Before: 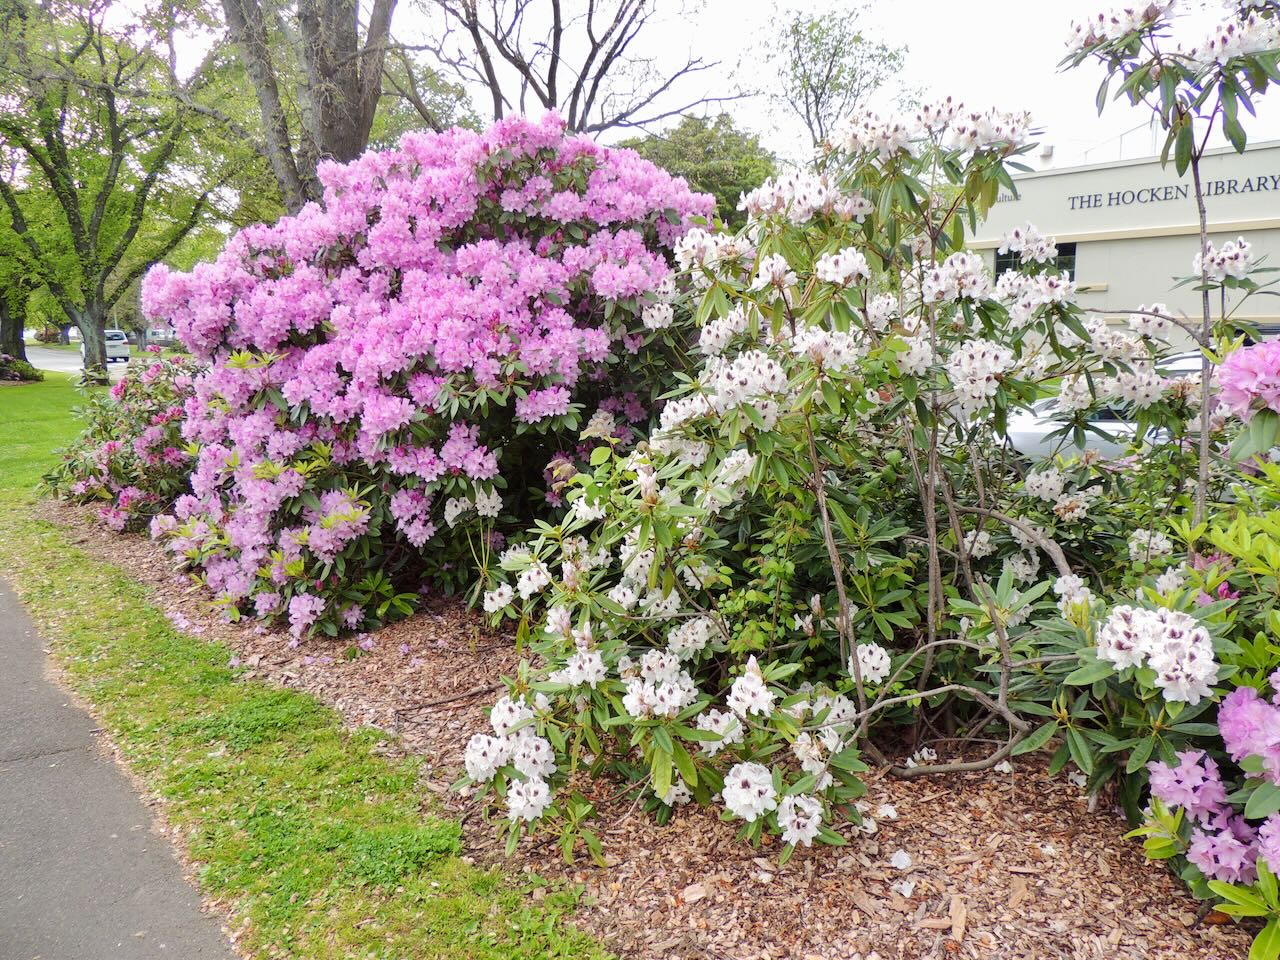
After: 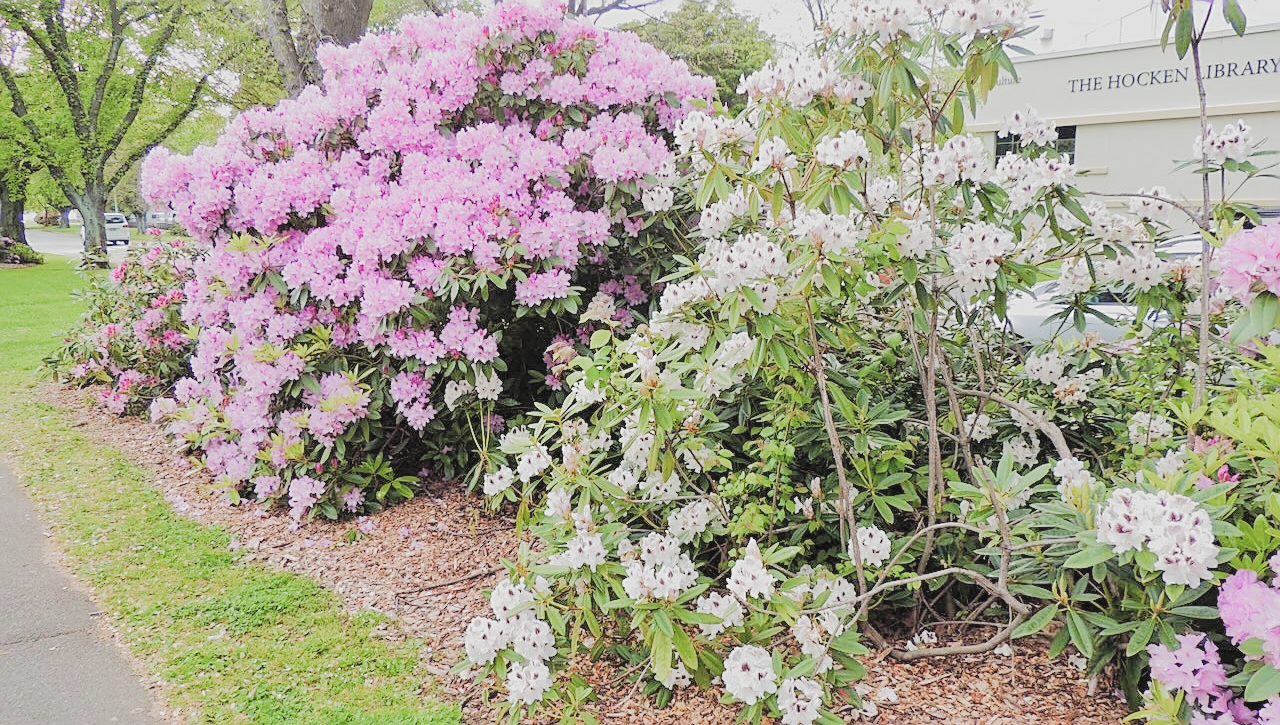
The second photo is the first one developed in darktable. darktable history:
exposure: black level correction 0, compensate exposure bias true, compensate highlight preservation false
sharpen: on, module defaults
contrast brightness saturation: contrast 0.097, brightness 0.315, saturation 0.149
tone curve: curves: ch0 [(0, 0) (0.003, 0.032) (0.011, 0.04) (0.025, 0.058) (0.044, 0.084) (0.069, 0.107) (0.1, 0.13) (0.136, 0.158) (0.177, 0.193) (0.224, 0.236) (0.277, 0.283) (0.335, 0.335) (0.399, 0.399) (0.468, 0.467) (0.543, 0.533) (0.623, 0.612) (0.709, 0.698) (0.801, 0.776) (0.898, 0.848) (1, 1)], color space Lab, linked channels, preserve colors none
crop and rotate: top 12.264%, bottom 12.189%
filmic rgb: black relative exposure -7.65 EV, white relative exposure 4.56 EV, threshold 5.94 EV, hardness 3.61, preserve chrominance RGB euclidean norm (legacy), color science v4 (2020), enable highlight reconstruction true
